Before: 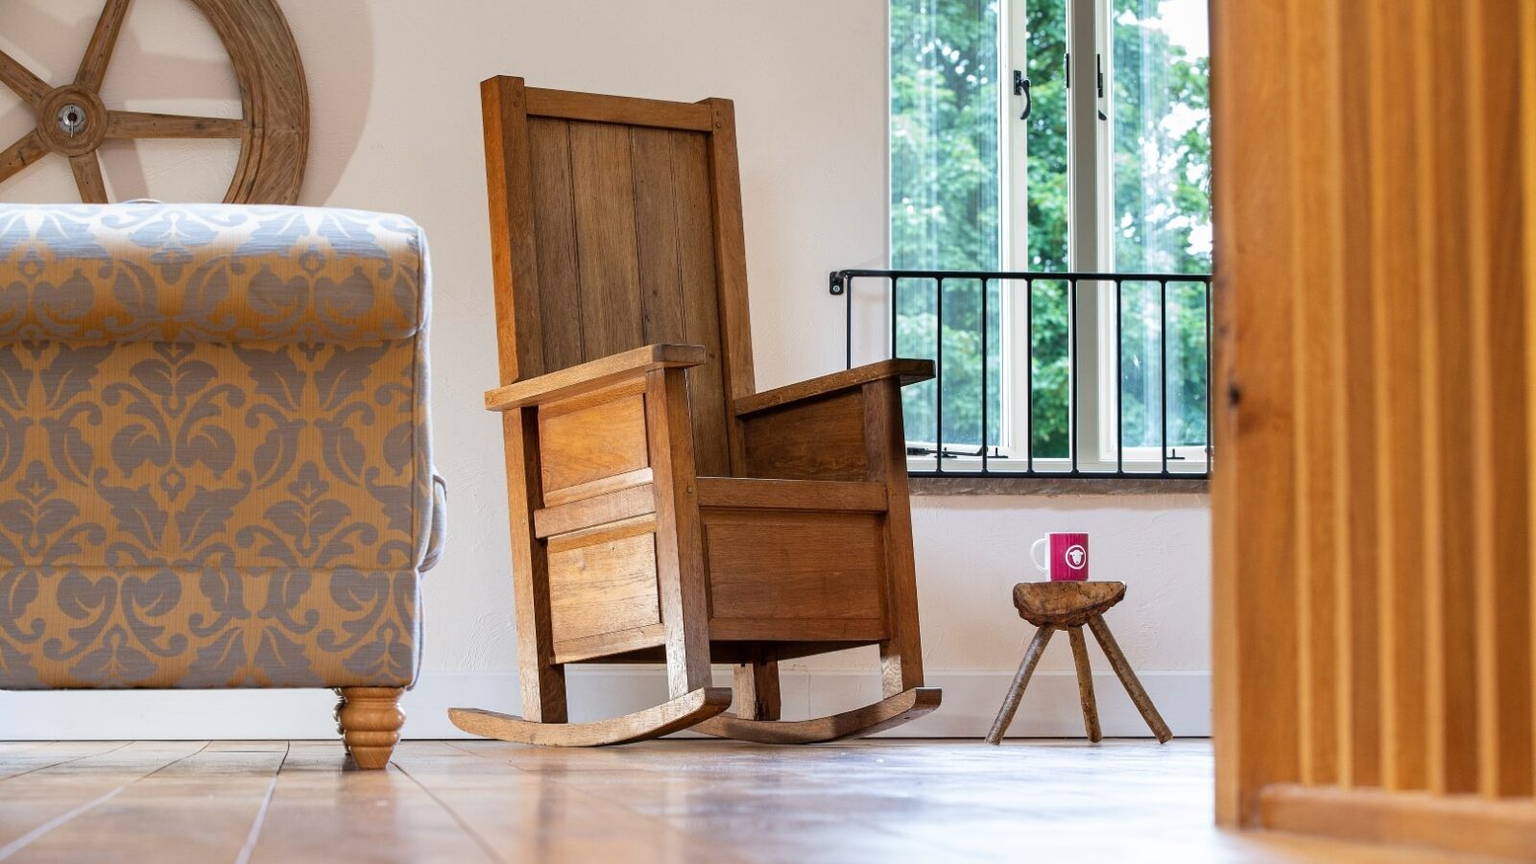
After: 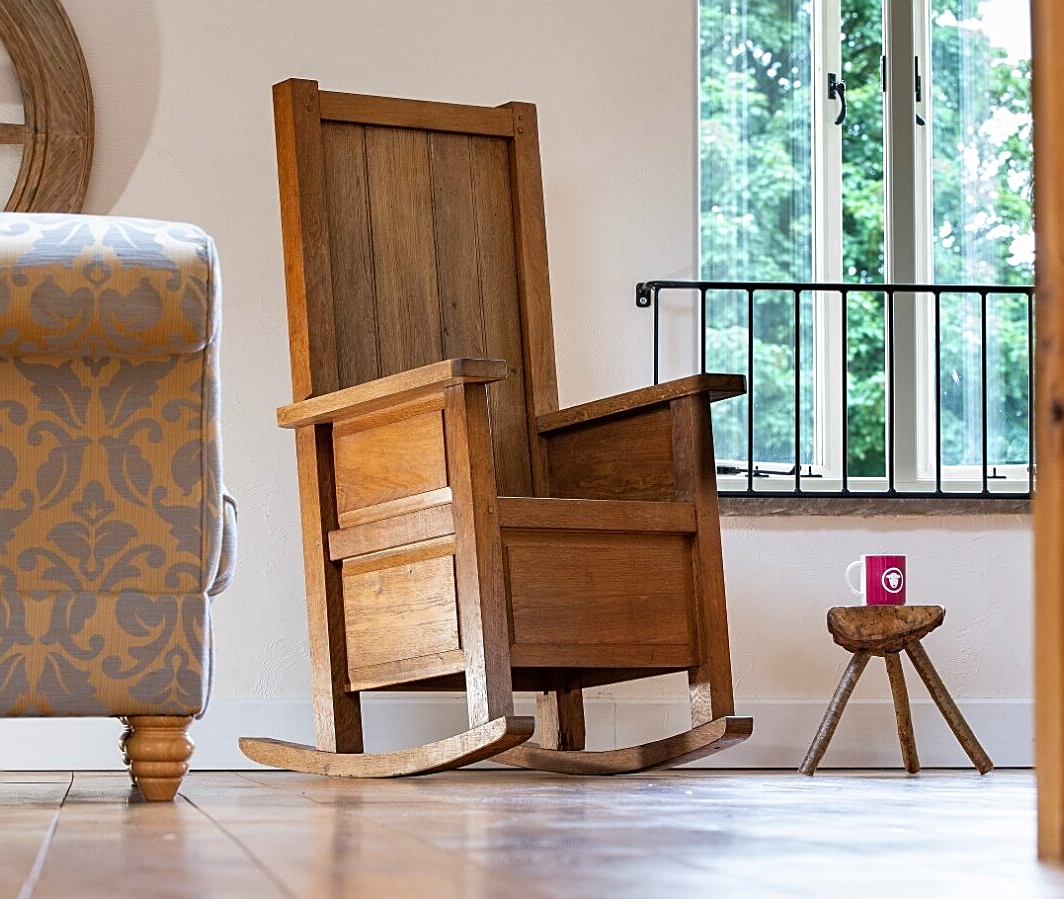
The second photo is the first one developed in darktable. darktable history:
color zones: curves: ch0 [(0.25, 0.5) (0.463, 0.627) (0.484, 0.637) (0.75, 0.5)]
shadows and highlights: shadows 34.44, highlights -34.99, soften with gaussian
crop and rotate: left 14.3%, right 19.138%
sharpen: on, module defaults
